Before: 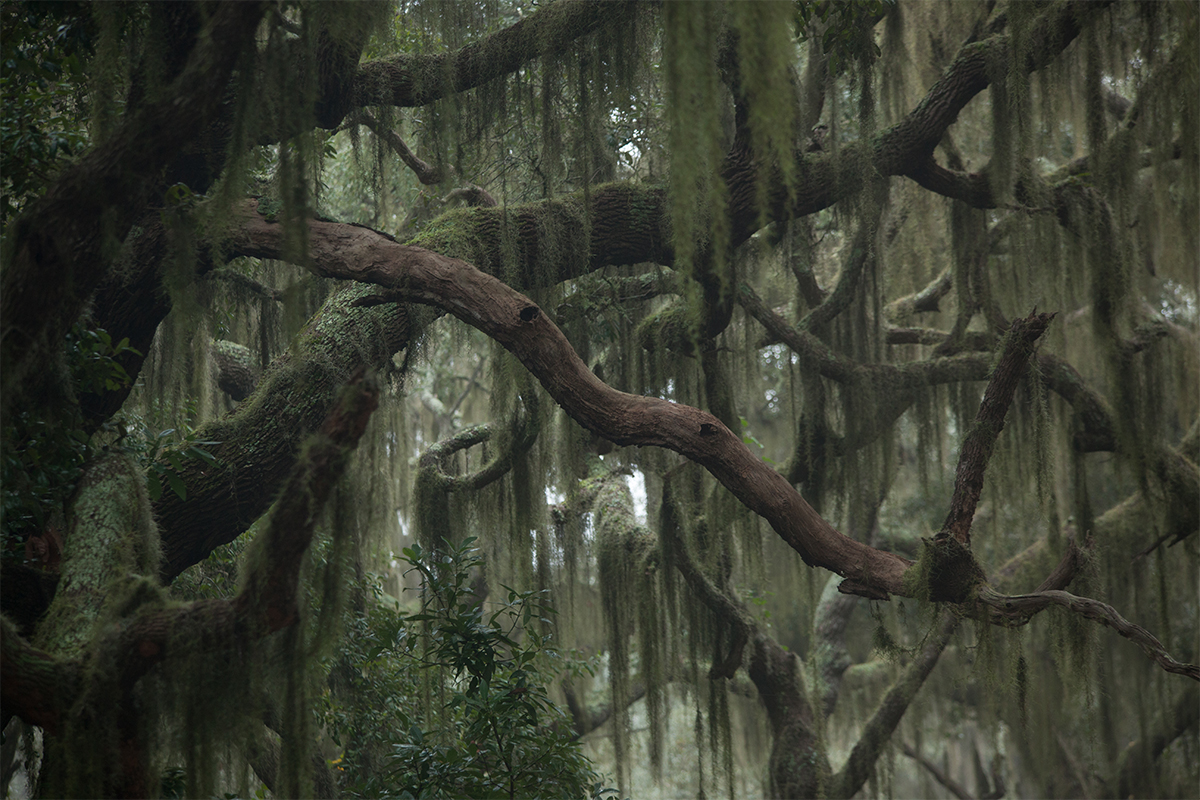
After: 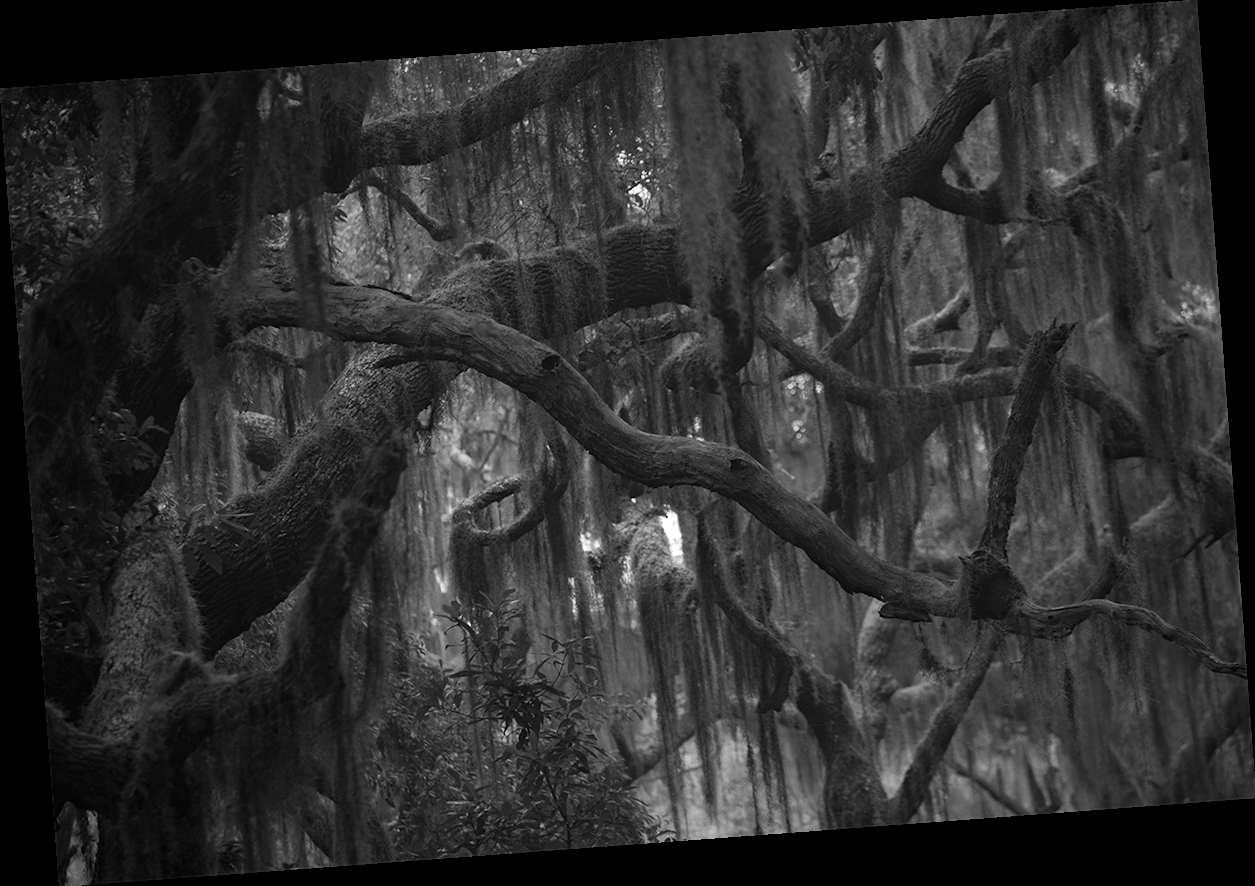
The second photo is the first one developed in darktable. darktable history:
haze removal: compatibility mode true, adaptive false
color balance: contrast -0.5%
grain: coarseness 0.09 ISO, strength 10%
contrast brightness saturation: contrast 0.08, saturation 0.2
monochrome: a 32, b 64, size 2.3
rotate and perspective: rotation -4.25°, automatic cropping off
white balance: red 0.974, blue 1.044
